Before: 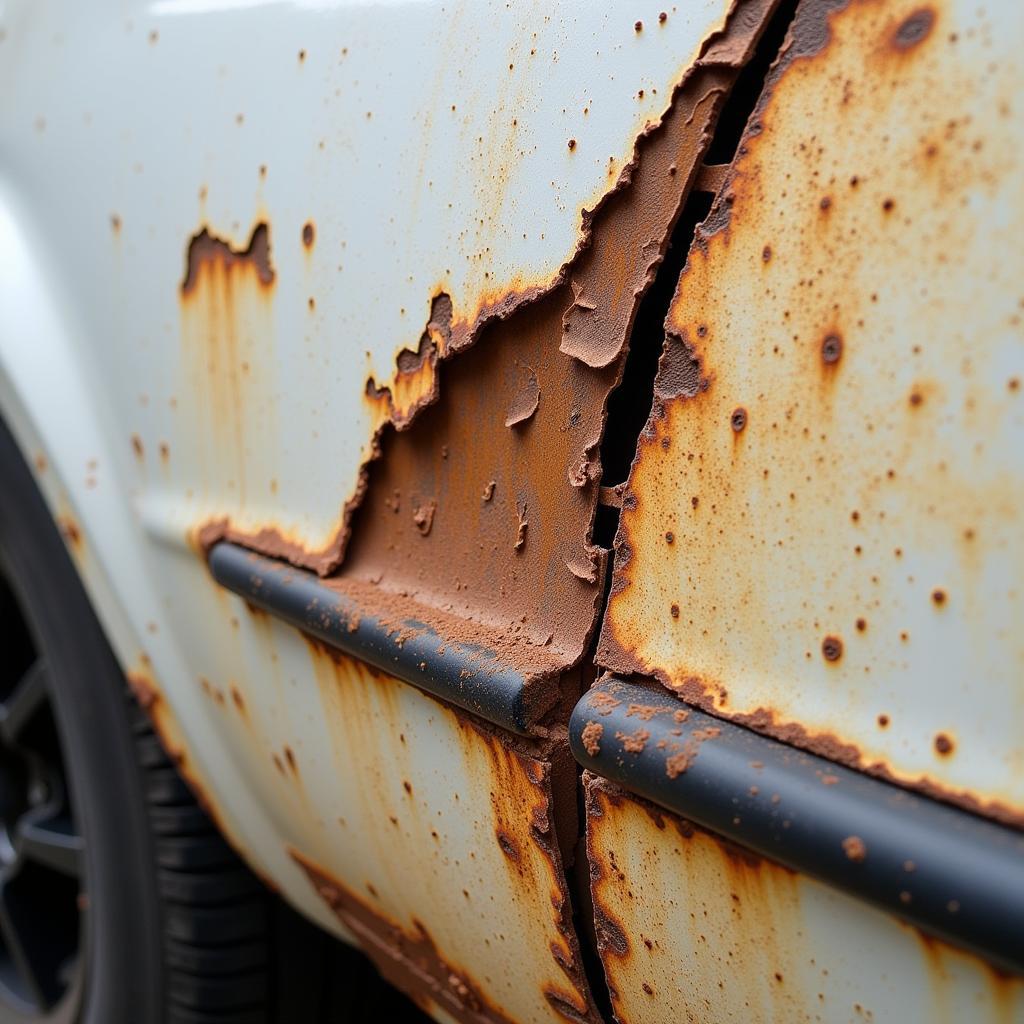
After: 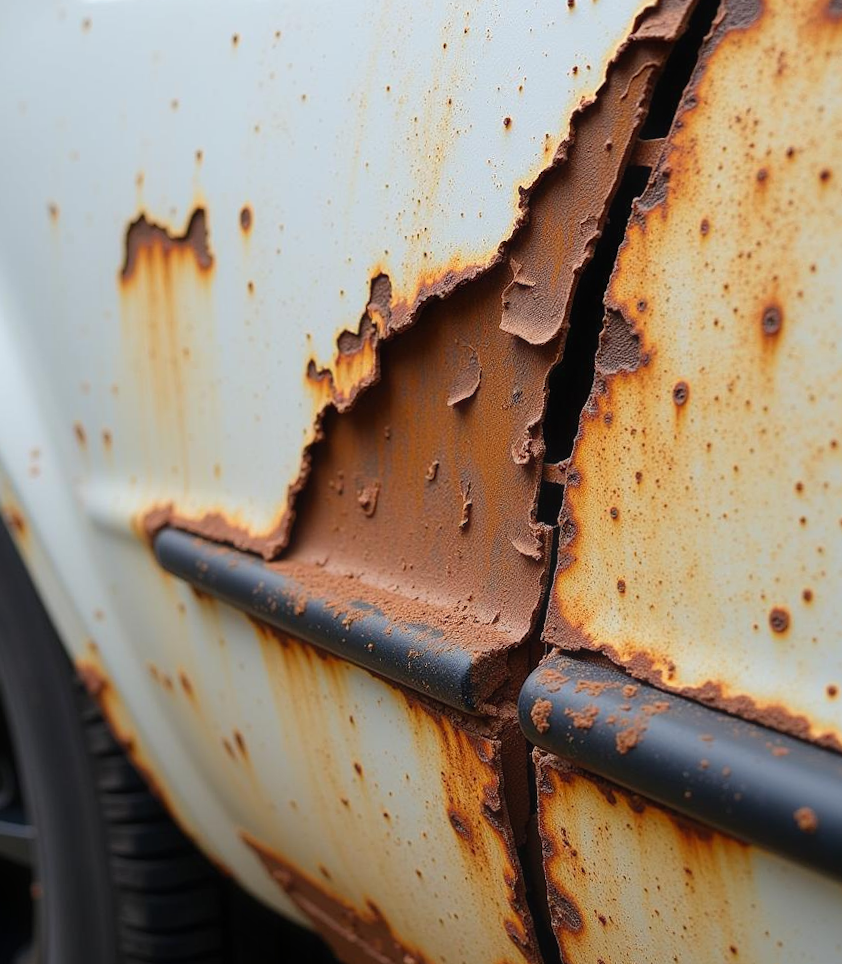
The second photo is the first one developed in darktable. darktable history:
exposure: compensate highlight preservation false
crop and rotate: angle 1.34°, left 4.46%, top 0.964%, right 11.408%, bottom 2.69%
contrast equalizer: octaves 7, y [[0.5, 0.488, 0.462, 0.461, 0.491, 0.5], [0.5 ×6], [0.5 ×6], [0 ×6], [0 ×6]]
